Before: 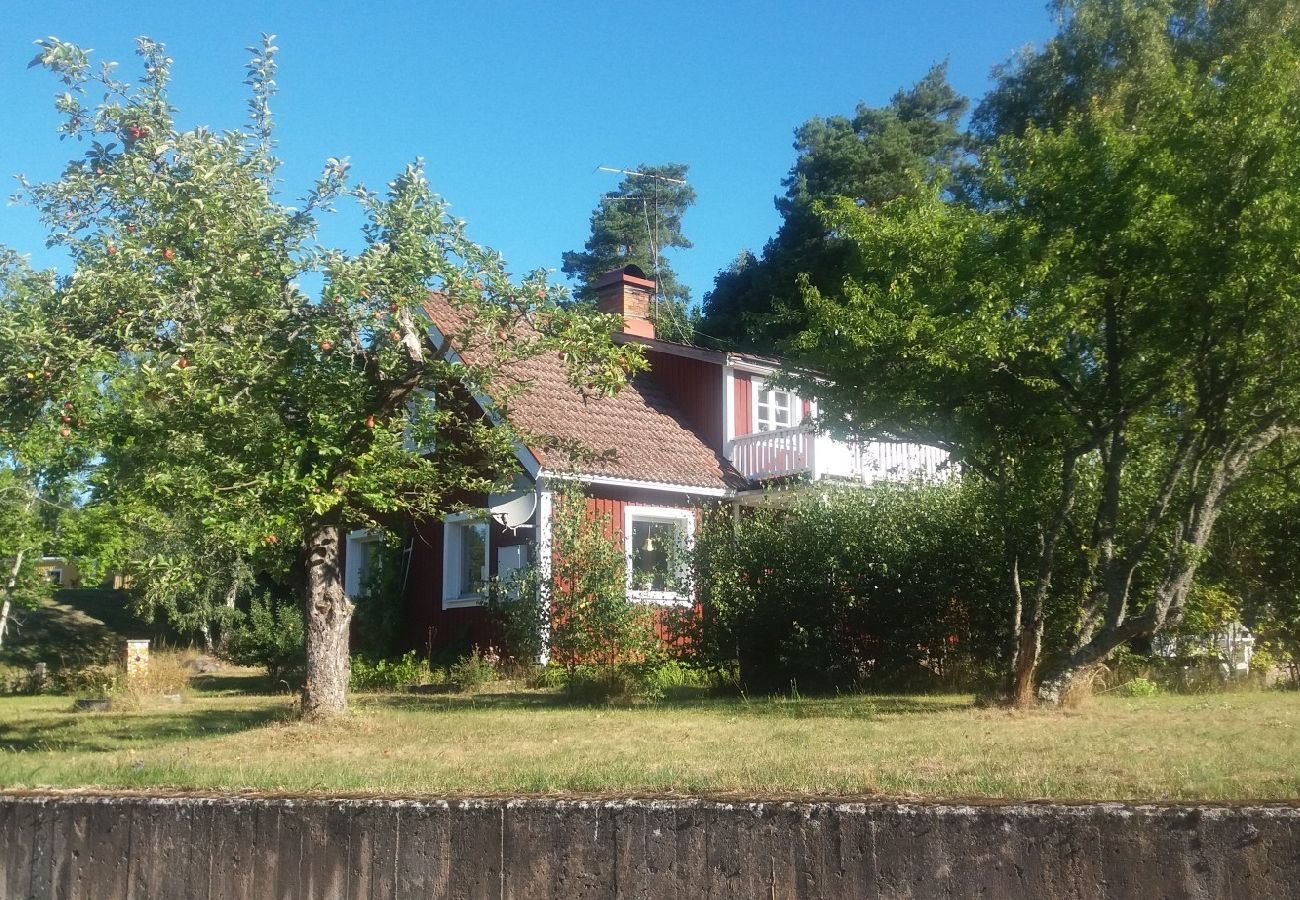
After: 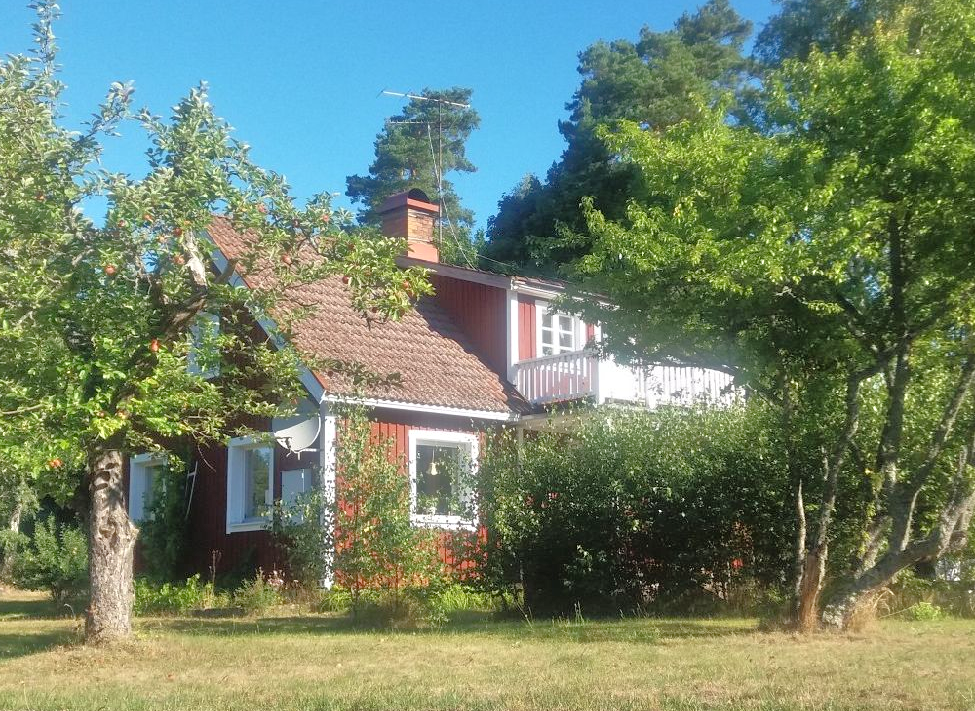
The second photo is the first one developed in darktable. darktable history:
tone equalizer: -7 EV 0.156 EV, -6 EV 0.599 EV, -5 EV 1.11 EV, -4 EV 1.35 EV, -3 EV 1.15 EV, -2 EV 0.6 EV, -1 EV 0.156 EV
crop: left 16.687%, top 8.485%, right 8.299%, bottom 12.485%
